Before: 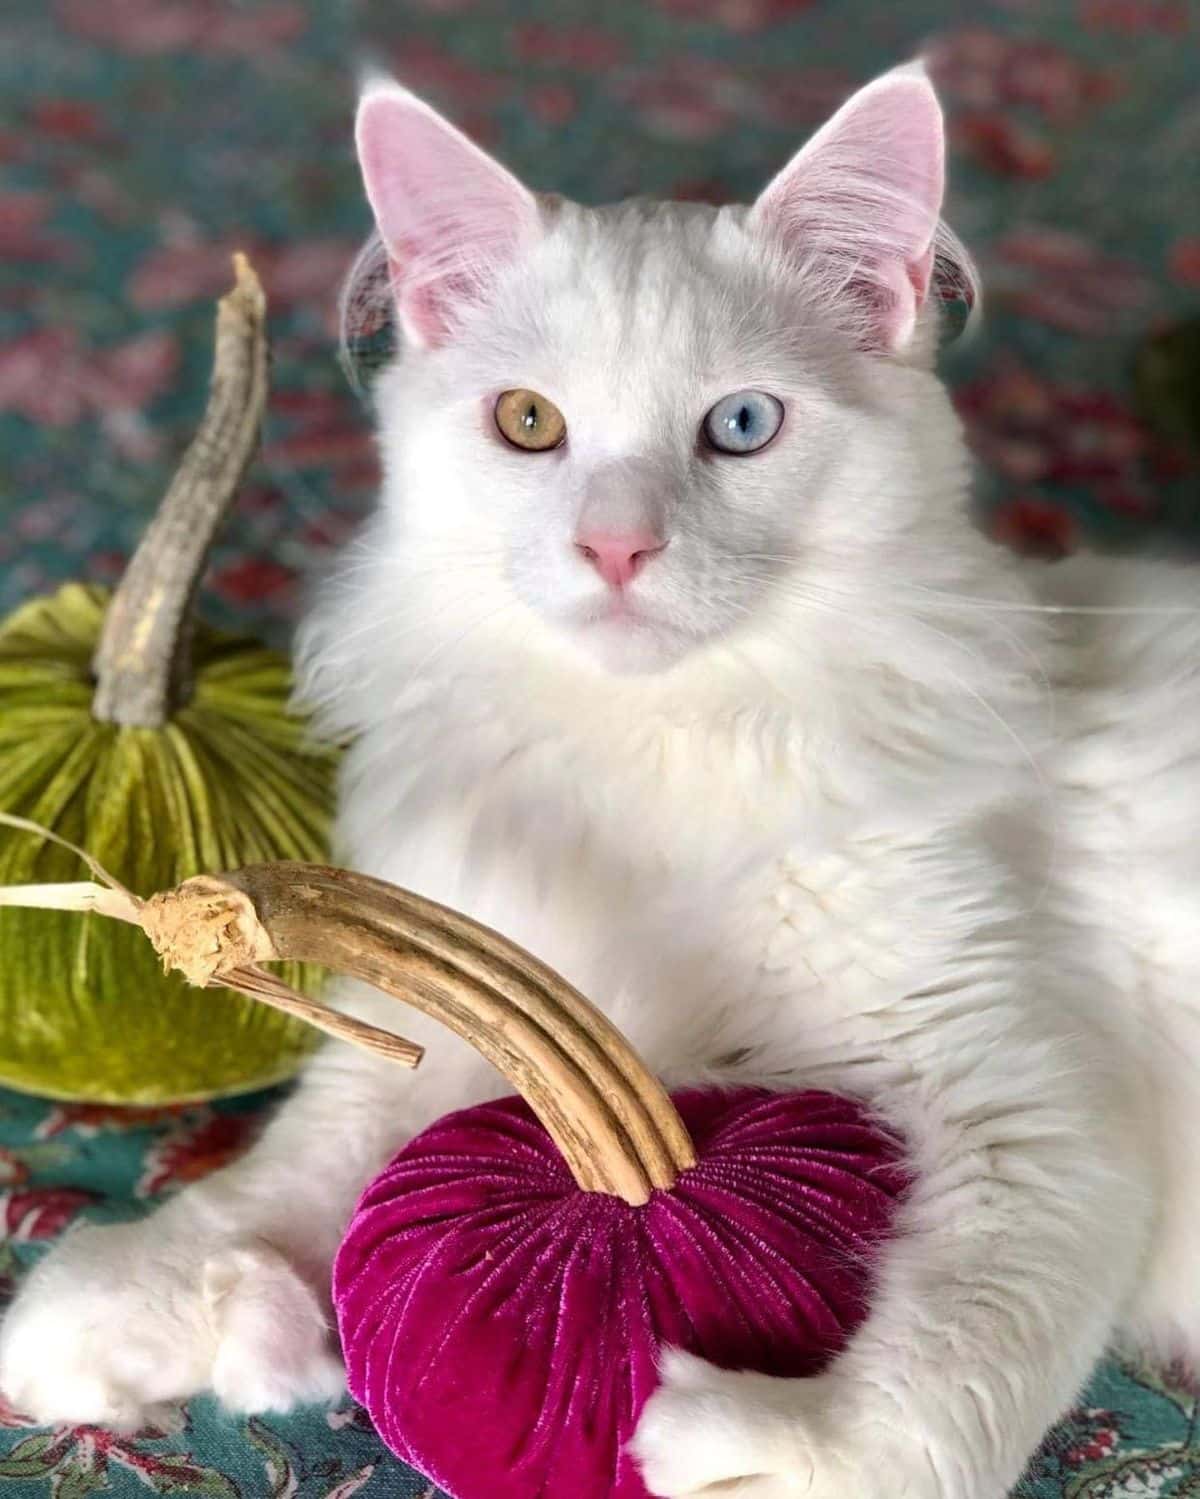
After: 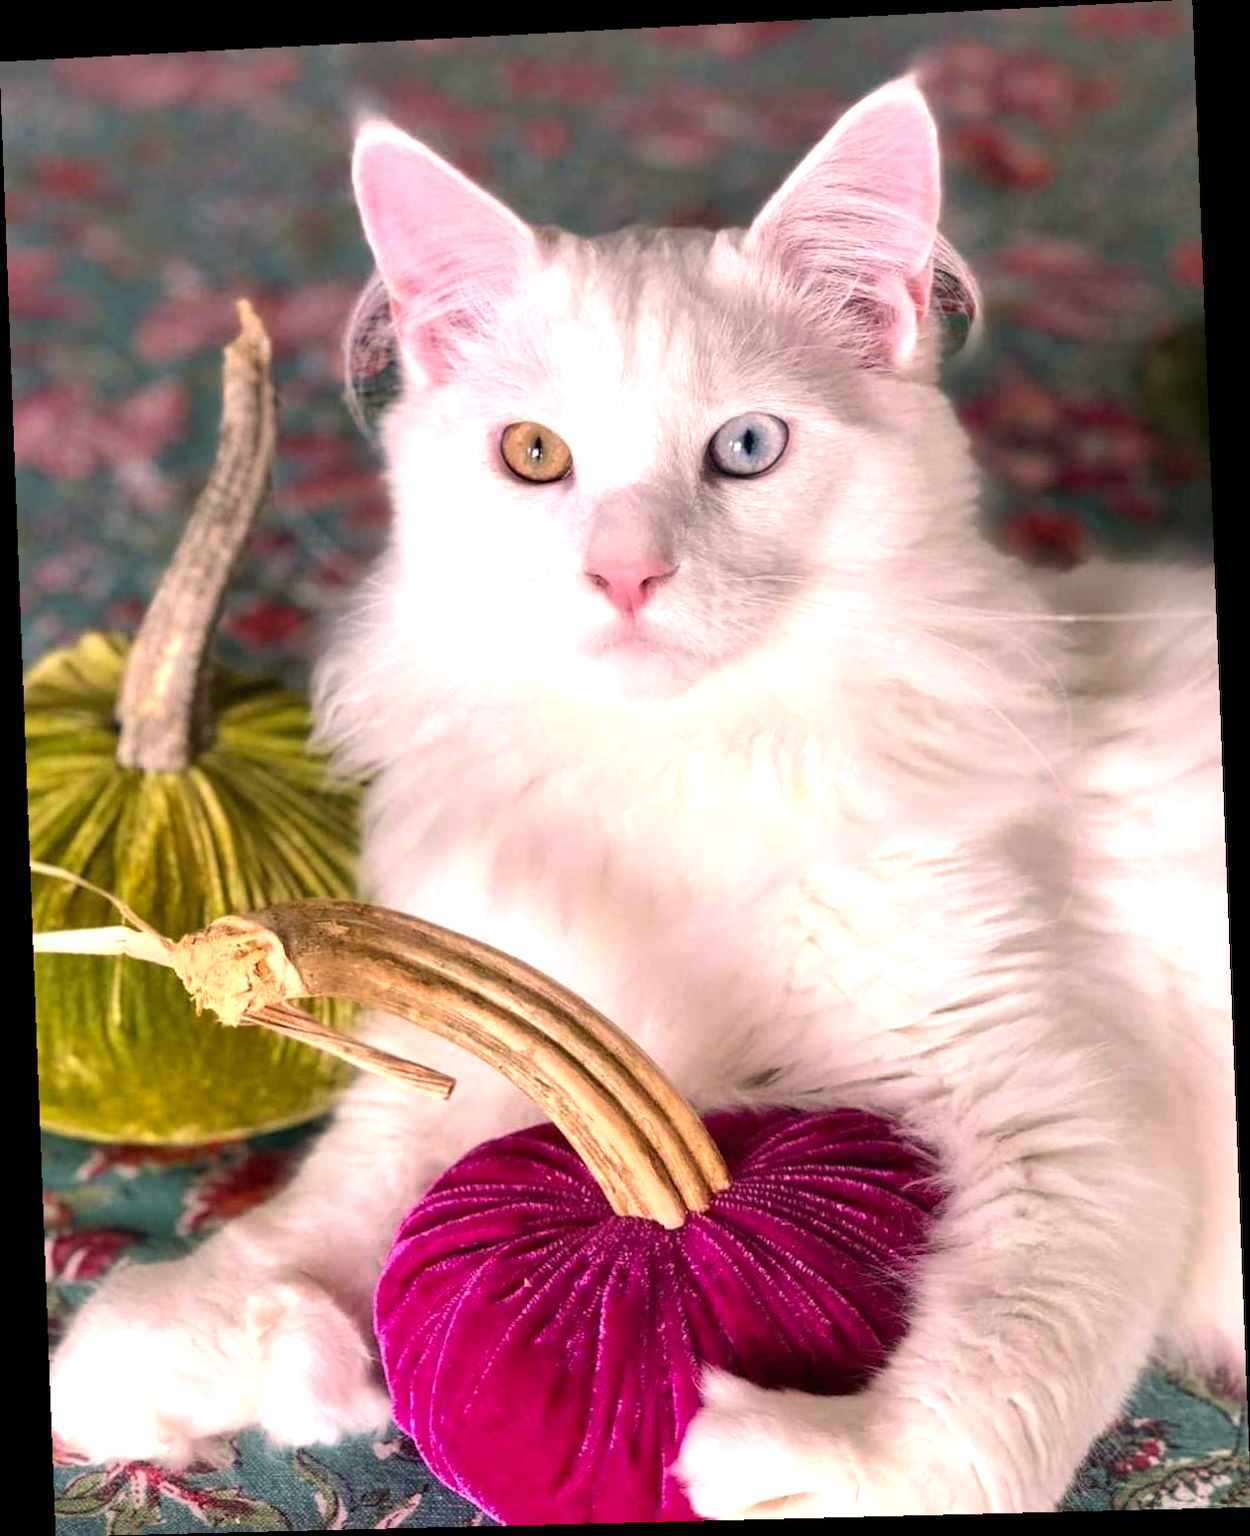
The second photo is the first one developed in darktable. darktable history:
exposure: black level correction 0, exposure 0.5 EV, compensate exposure bias true, compensate highlight preservation false
color correction: highlights a* 14.52, highlights b* 4.84
rotate and perspective: rotation -2.22°, lens shift (horizontal) -0.022, automatic cropping off
